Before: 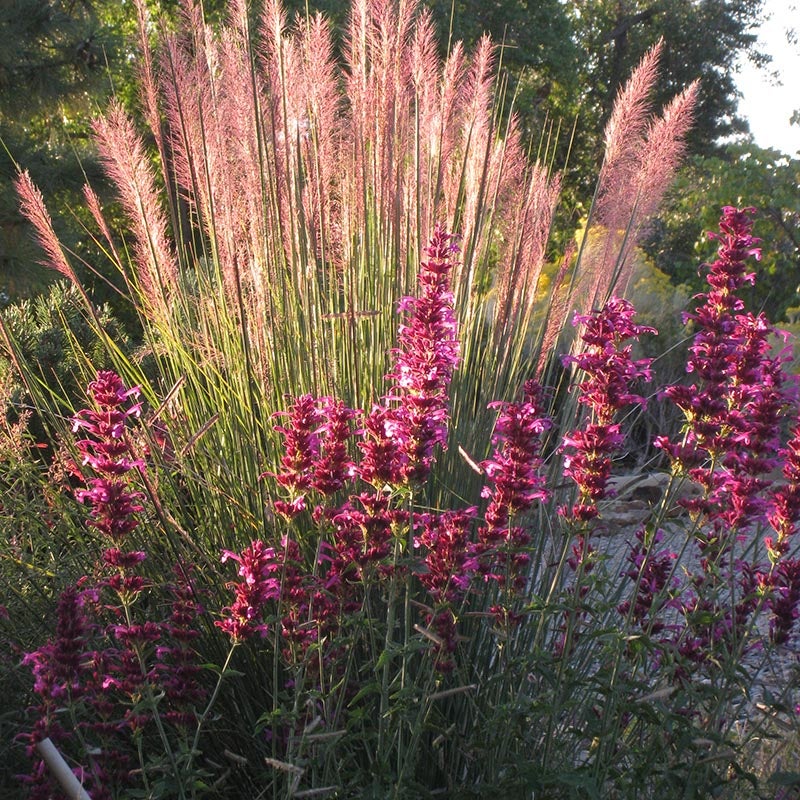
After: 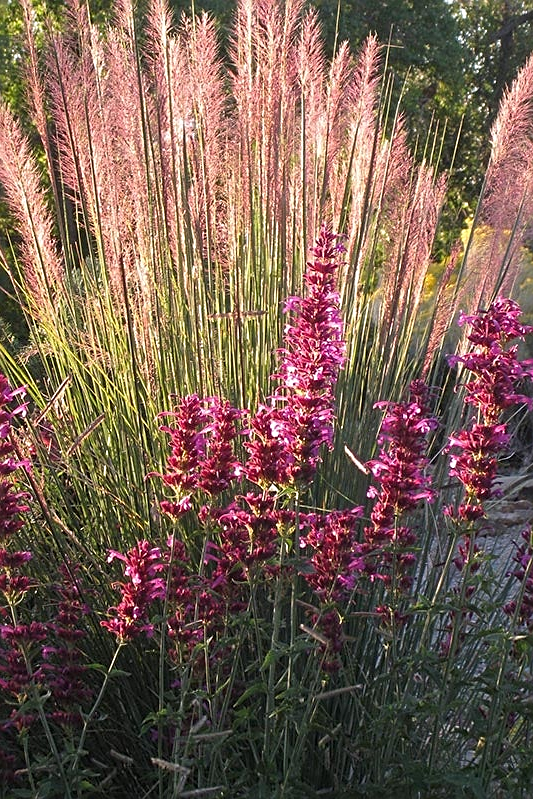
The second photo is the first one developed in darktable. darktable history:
sharpen: on, module defaults
crop and rotate: left 14.292%, right 19.041%
